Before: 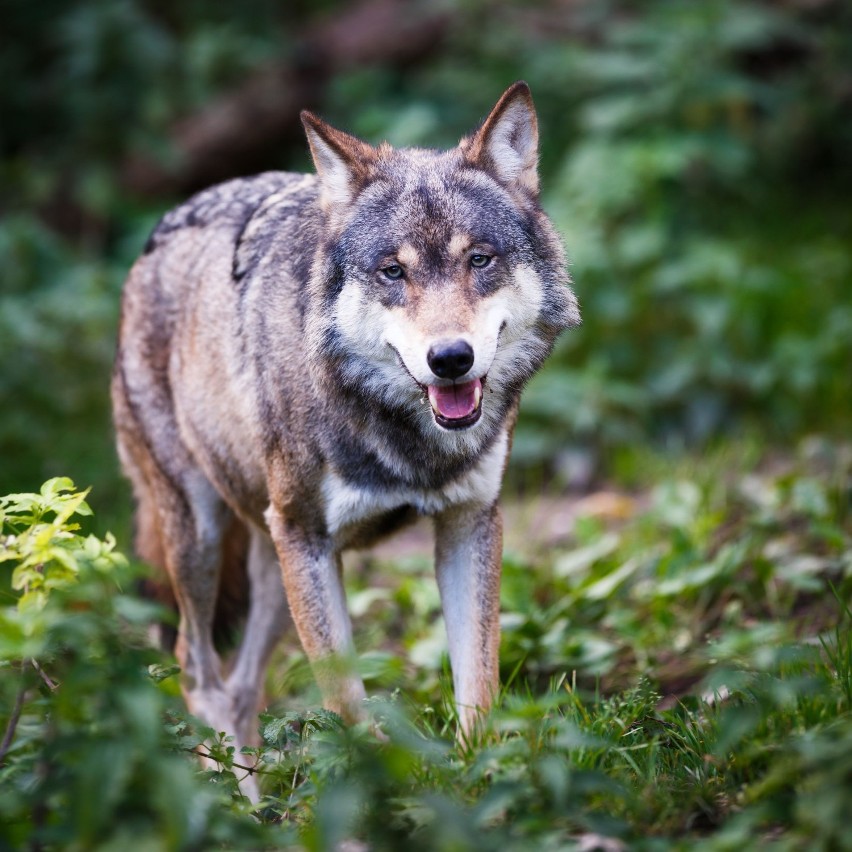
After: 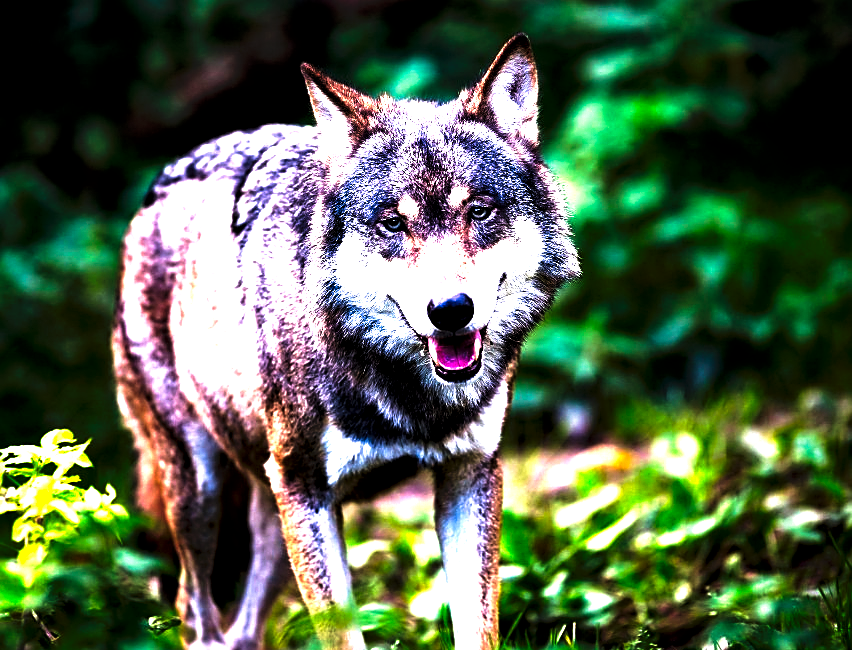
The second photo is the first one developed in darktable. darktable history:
crop: top 5.675%, bottom 17.973%
haze removal: compatibility mode true
tone curve: curves: ch0 [(0, 0) (0.003, 0.005) (0.011, 0.006) (0.025, 0.004) (0.044, 0.004) (0.069, 0.007) (0.1, 0.014) (0.136, 0.018) (0.177, 0.034) (0.224, 0.065) (0.277, 0.089) (0.335, 0.143) (0.399, 0.219) (0.468, 0.327) (0.543, 0.455) (0.623, 0.63) (0.709, 0.786) (0.801, 0.87) (0.898, 0.922) (1, 1)], preserve colors none
sharpen: on, module defaults
local contrast: mode bilateral grid, contrast 20, coarseness 50, detail 132%, midtone range 0.2
velvia: on, module defaults
levels: black 3.91%, levels [0.012, 0.367, 0.697]
